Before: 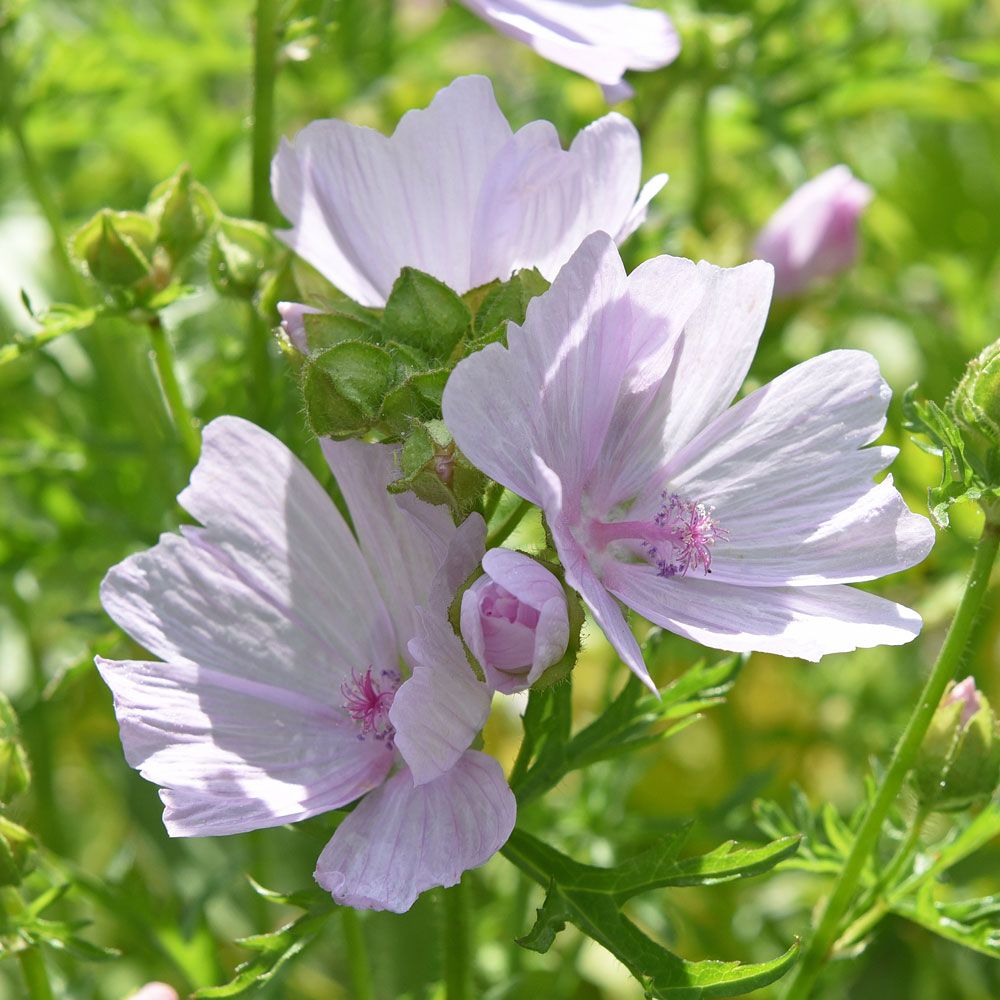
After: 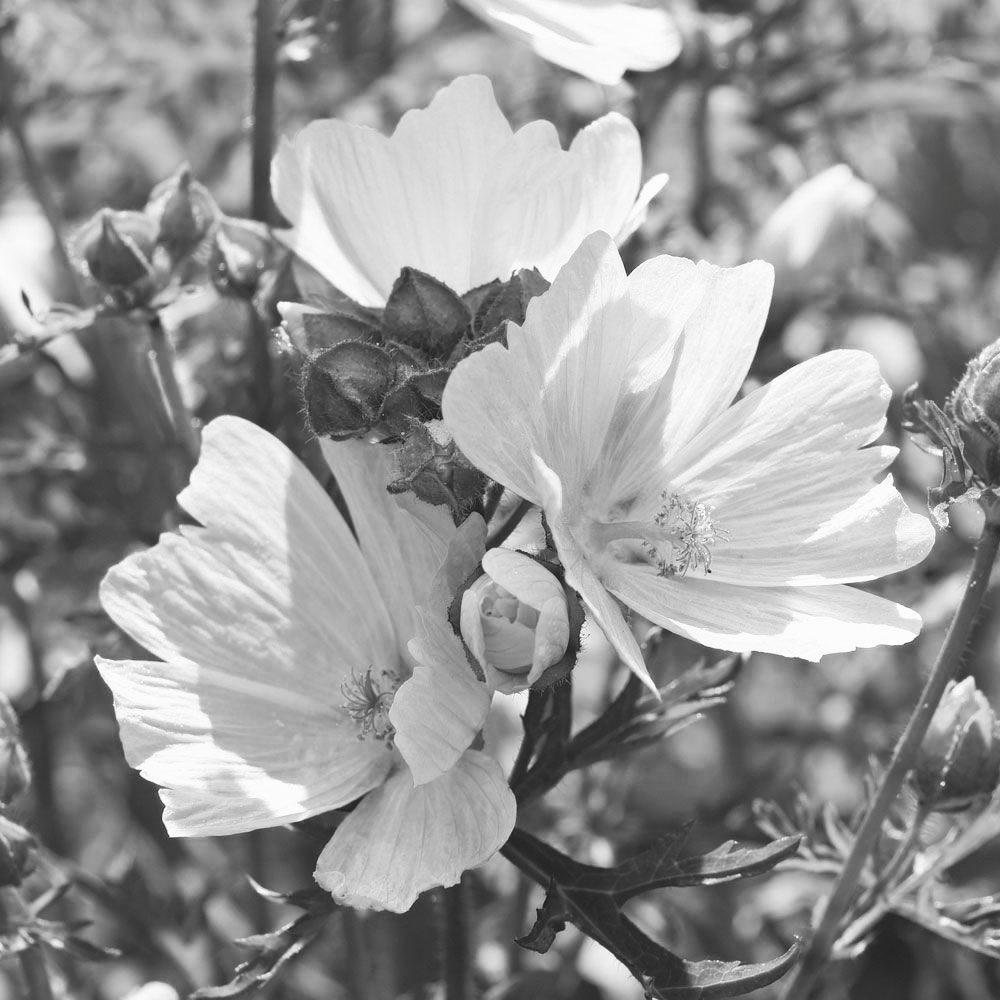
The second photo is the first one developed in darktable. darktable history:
tone curve: curves: ch0 [(0, 0) (0.003, 0.072) (0.011, 0.077) (0.025, 0.082) (0.044, 0.094) (0.069, 0.106) (0.1, 0.125) (0.136, 0.145) (0.177, 0.173) (0.224, 0.216) (0.277, 0.281) (0.335, 0.356) (0.399, 0.436) (0.468, 0.53) (0.543, 0.629) (0.623, 0.724) (0.709, 0.808) (0.801, 0.88) (0.898, 0.941) (1, 1)], preserve colors none
color look up table: target L [82.41, 87.41, 76.61, 86.7, 75.88, 77.71, 79.52, 67.37, 48.31, 65.87, 45.89, 54.5, 39.49, 37.41, 33.18, 15.64, 200.73, 93.75, 79.52, 75.52, 78.07, 62.46, 65.11, 64.36, 64.36, 58.38, 69.61, 53.09, 41.14, 39.9, 35.16, 11.26, 88.82, 85.27, 80.24, 68.49, 83.12, 53.98, 79.52, 35.72, 23.22, 37.41, 18, 91.64, 90.94, 72.58, 59.92, 46.43, 21.4], target a [-0.001, -0.003, -0.001, -0.003, 0, 0, -0.001, 0, 0.001, 0, 0.001, 0.001, 0, 0.001, 0, 0, 0, -0.002, -0.001, 0, -0.001, 0 ×4, 0.001, 0, 0.001, 0, 0, 0.001, -0.001, -0.002, -0.002, -0.002, -0.001, -0.003, 0.001, -0.001, 0, 0, 0.001, 0, -0.002, -0.002, 0, 0.001, 0.001, 0], target b [0.002, 0.024, 0.003, 0.024, 0.002 ×4, -0.004, 0.002, -0.004, -0.004, 0.001, -0.003, 0, 0, -0.001, 0.024, 0.002, 0.002, 0.003, 0.002, 0.002, 0.003, 0.003, -0.004, 0.002, -0.002, 0.001, 0.001, -0.003, 0.007, 0.024, 0.024, 0.023, 0.003, 0.024, -0.002, 0.002, -0.003, -0.003, -0.003, 0, 0.024, 0.024, 0.002, -0.004, -0.004, -0.003], num patches 49
